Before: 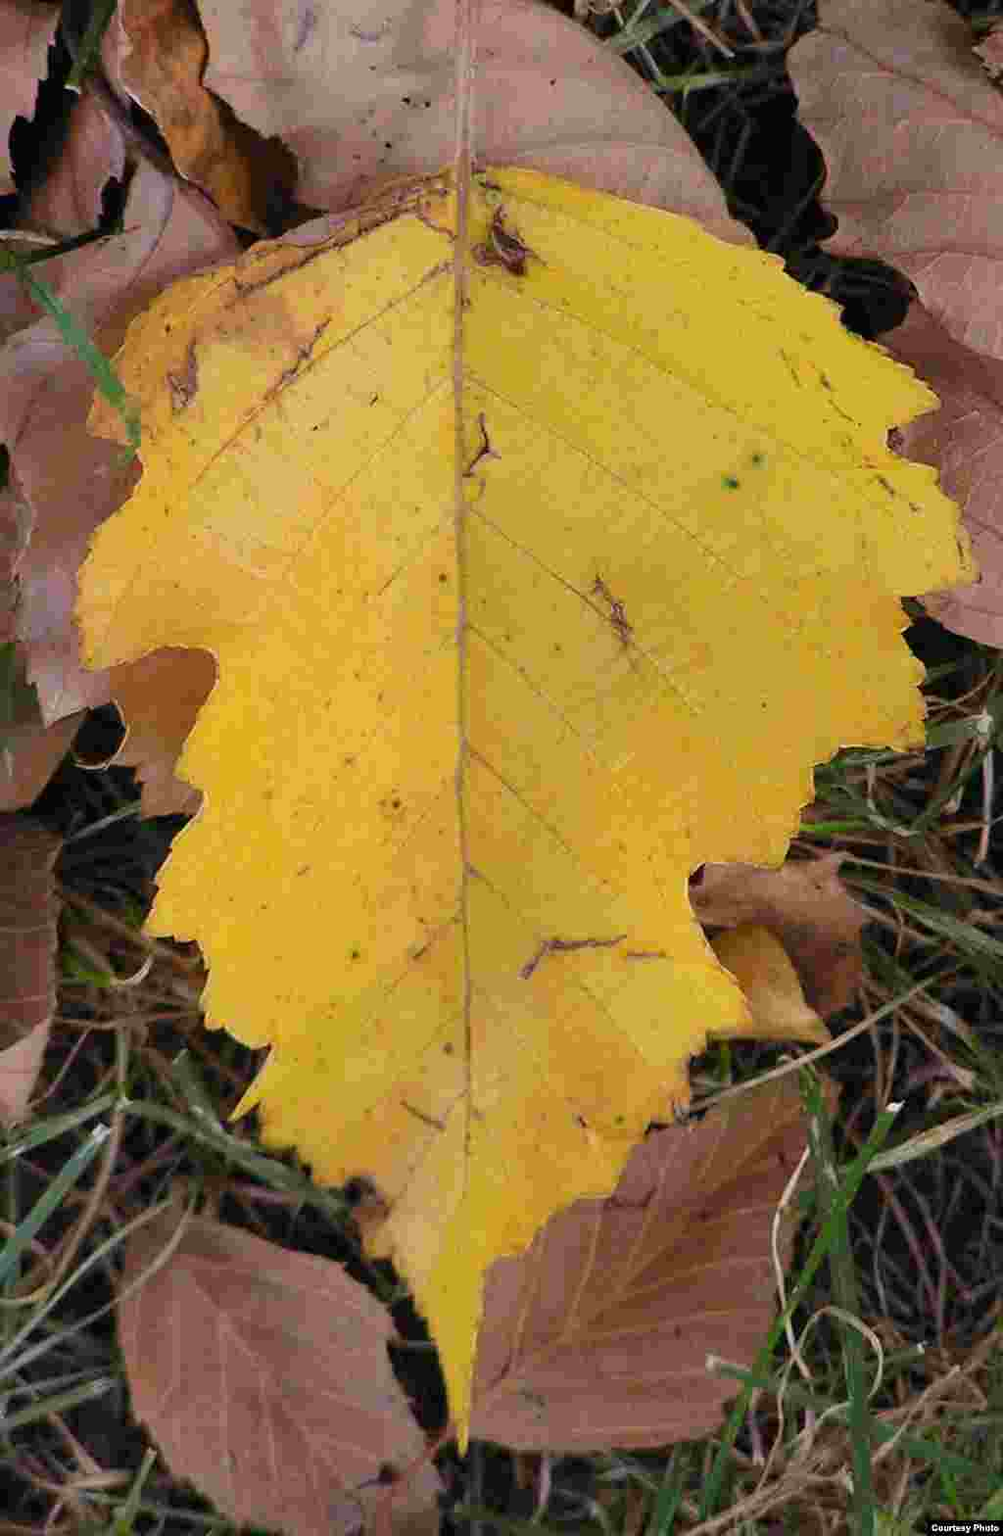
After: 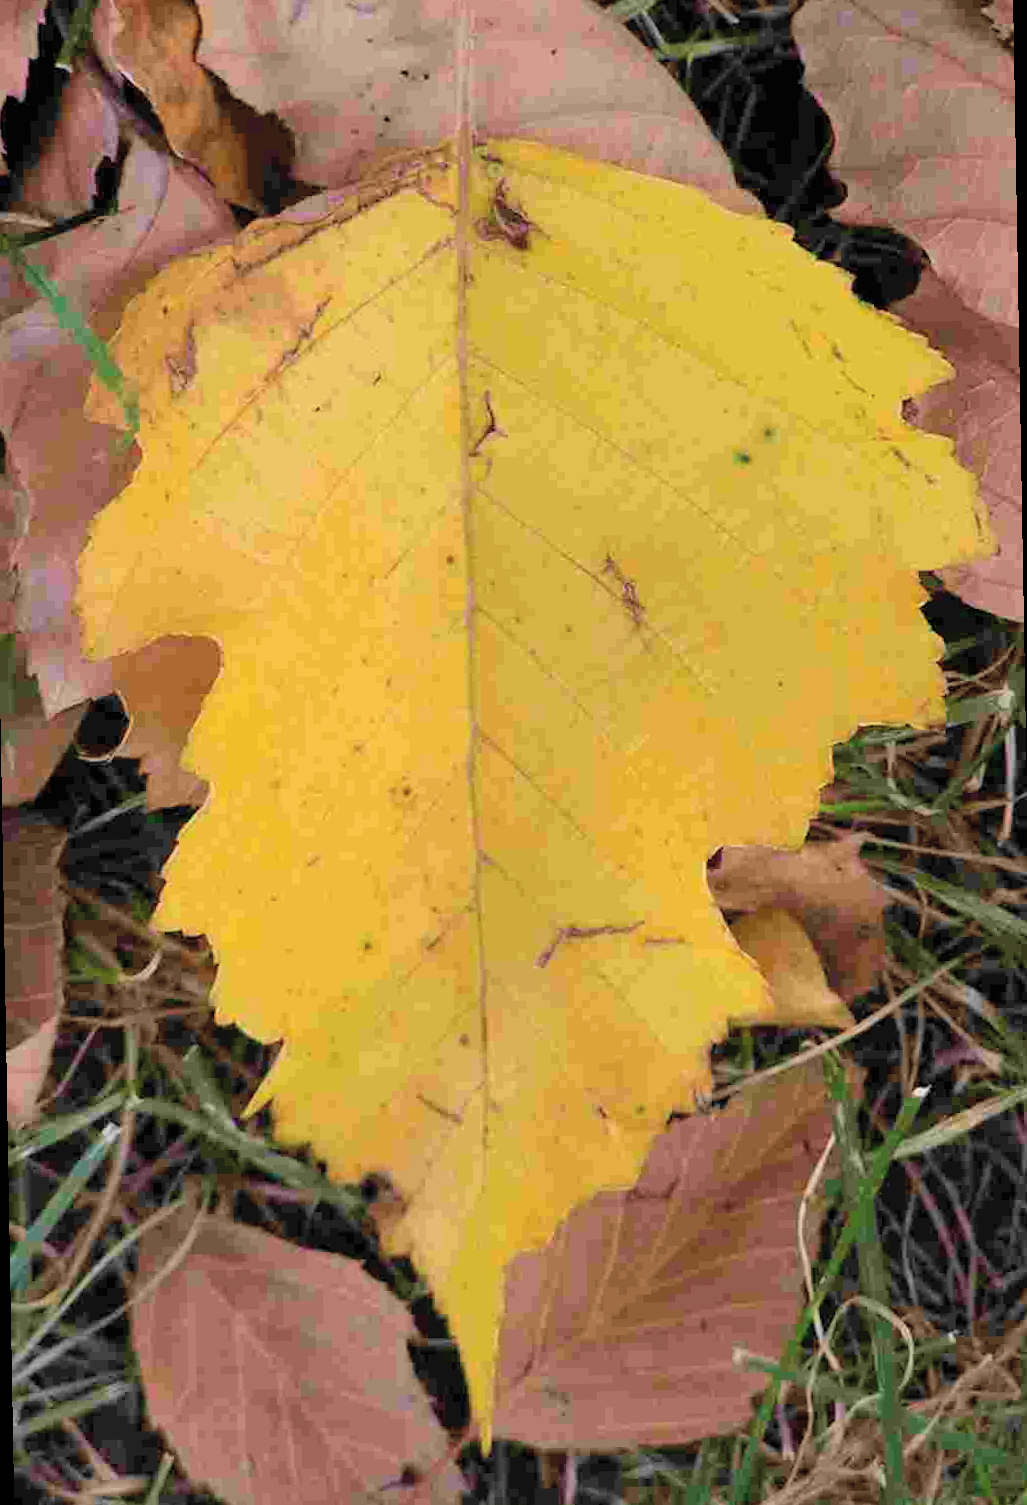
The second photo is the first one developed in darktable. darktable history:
rotate and perspective: rotation -1°, crop left 0.011, crop right 0.989, crop top 0.025, crop bottom 0.975
velvia: on, module defaults
contrast brightness saturation: brightness 0.15
